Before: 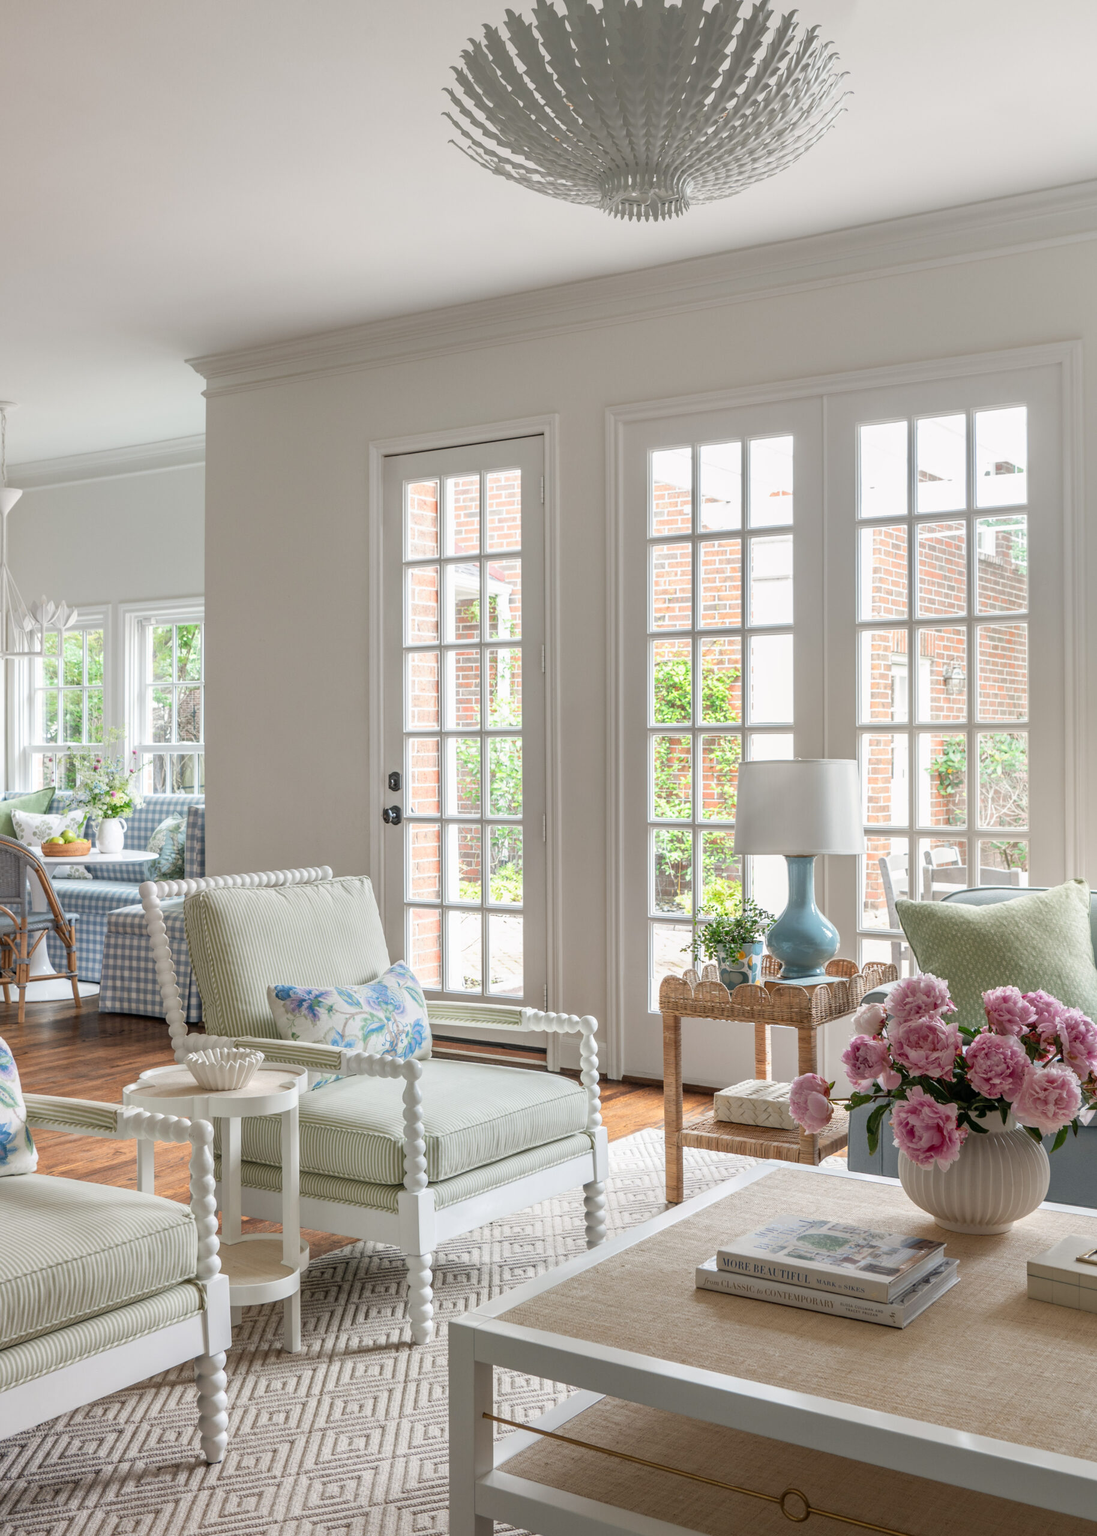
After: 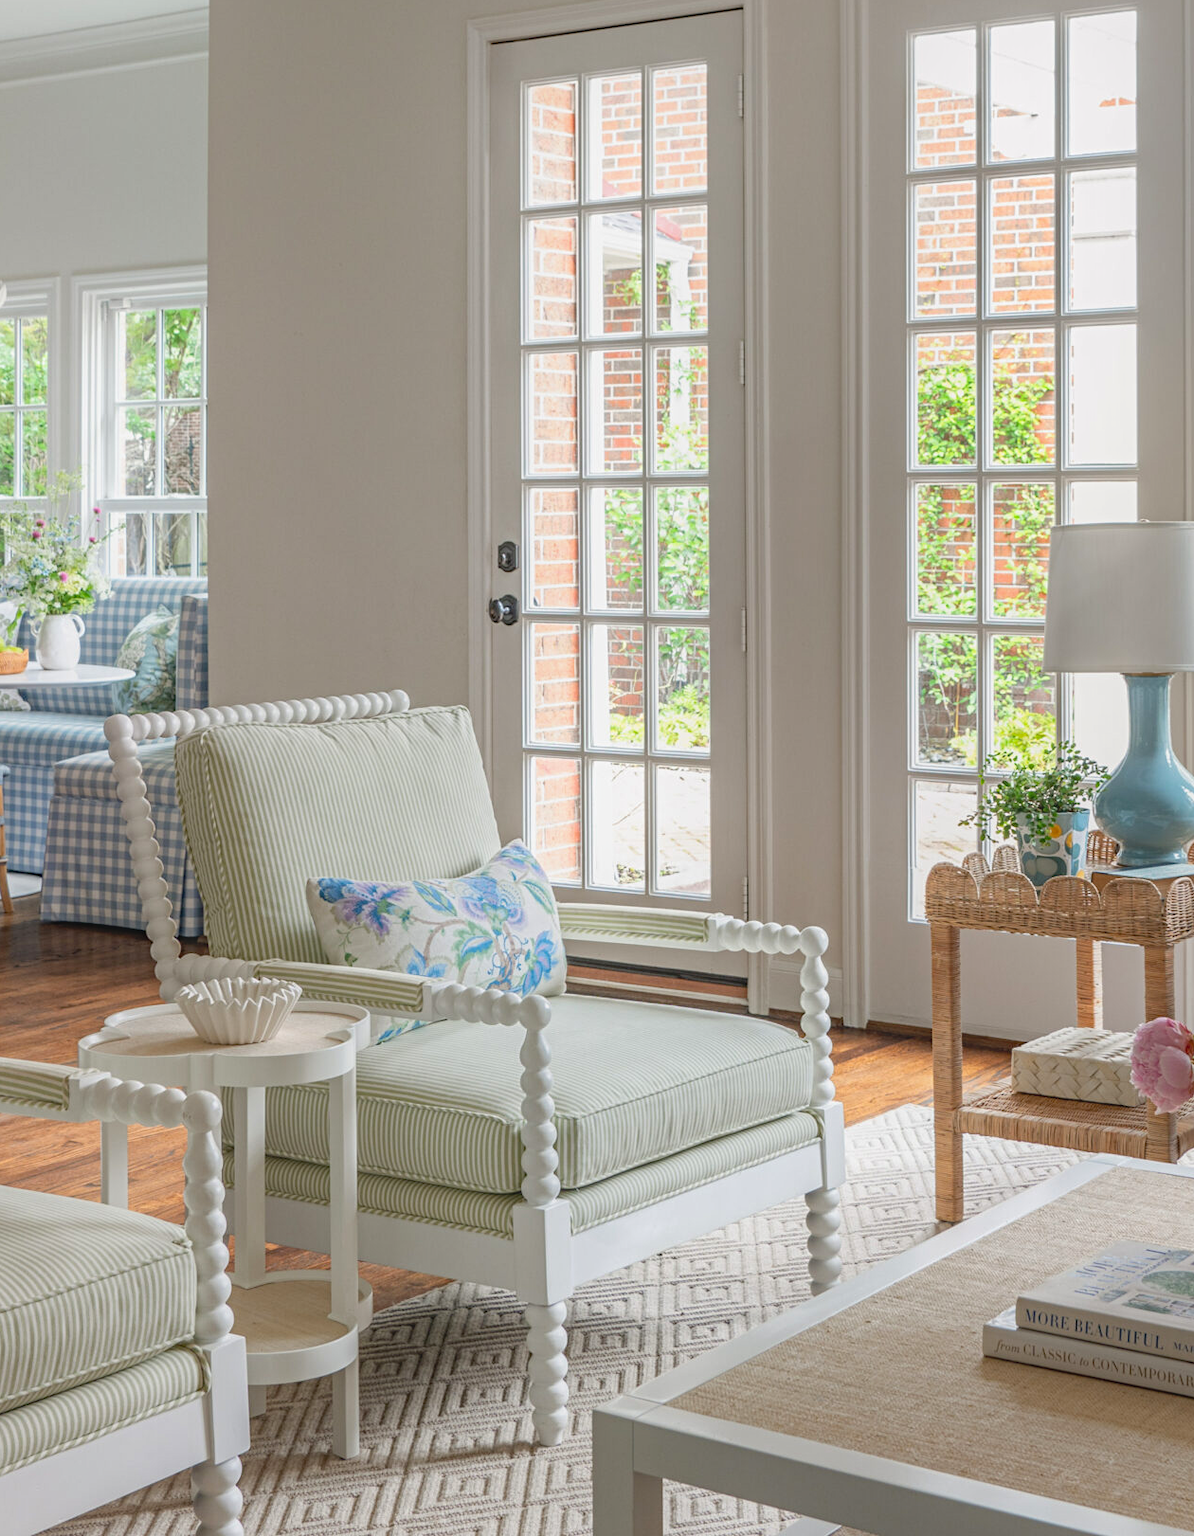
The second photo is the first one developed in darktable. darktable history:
crop: left 6.7%, top 27.935%, right 24.286%, bottom 8.718%
contrast equalizer: octaves 7, y [[0.439, 0.44, 0.442, 0.457, 0.493, 0.498], [0.5 ×6], [0.5 ×6], [0 ×6], [0 ×6]]
haze removal: compatibility mode true, adaptive false
